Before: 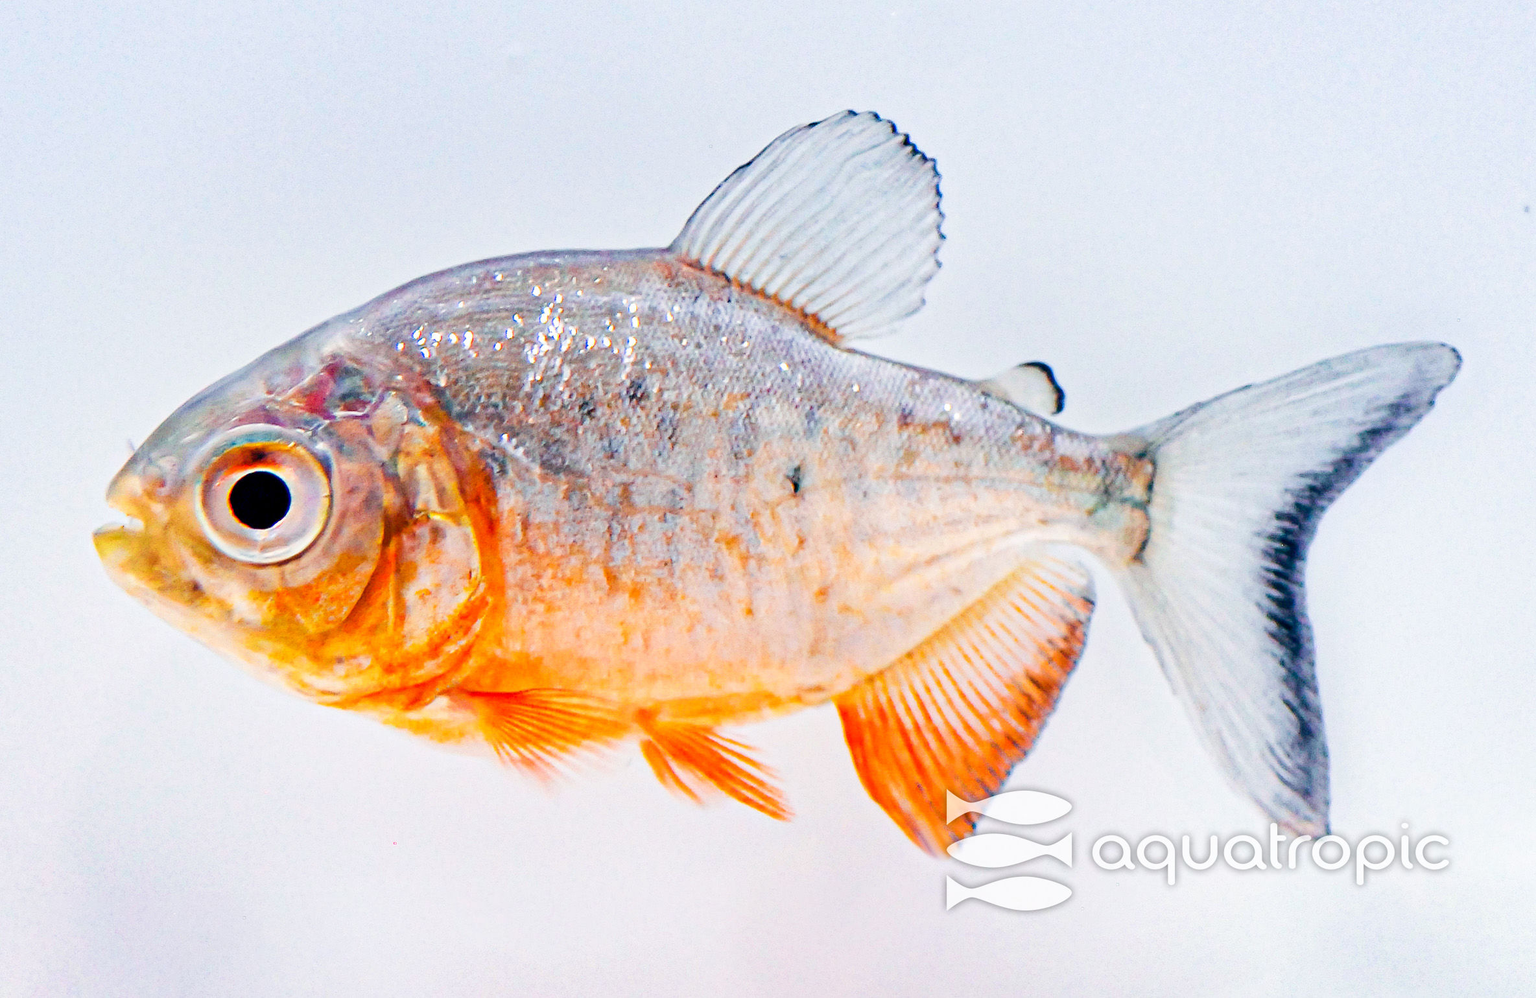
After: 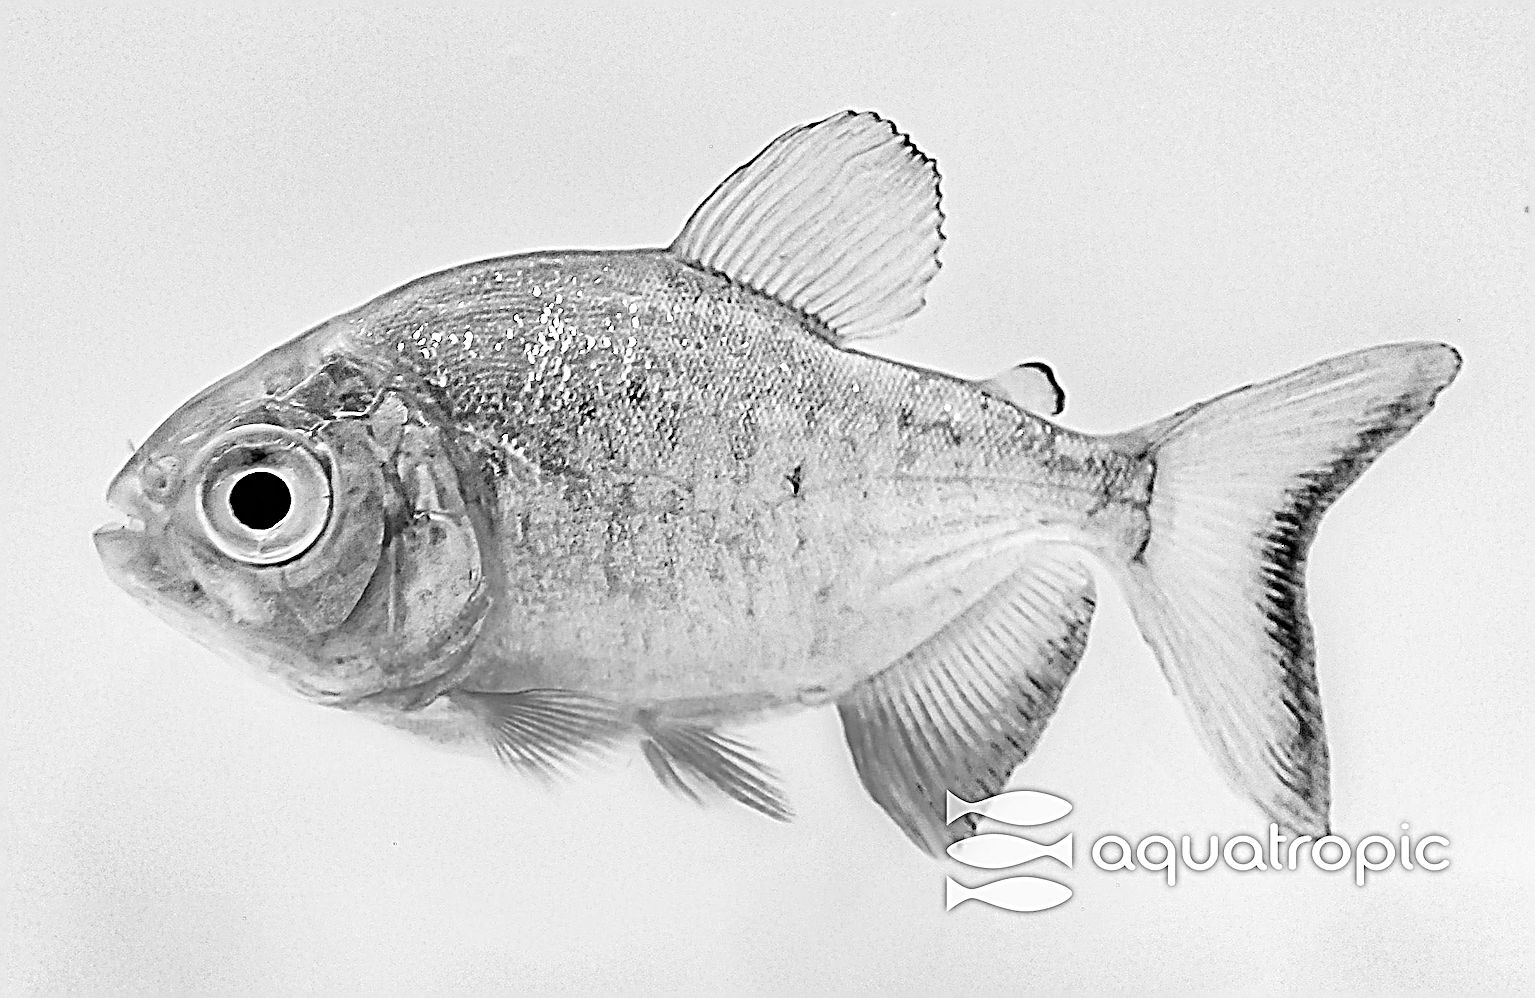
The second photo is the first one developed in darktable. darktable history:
sharpen: radius 4.001, amount 2
monochrome: size 1
